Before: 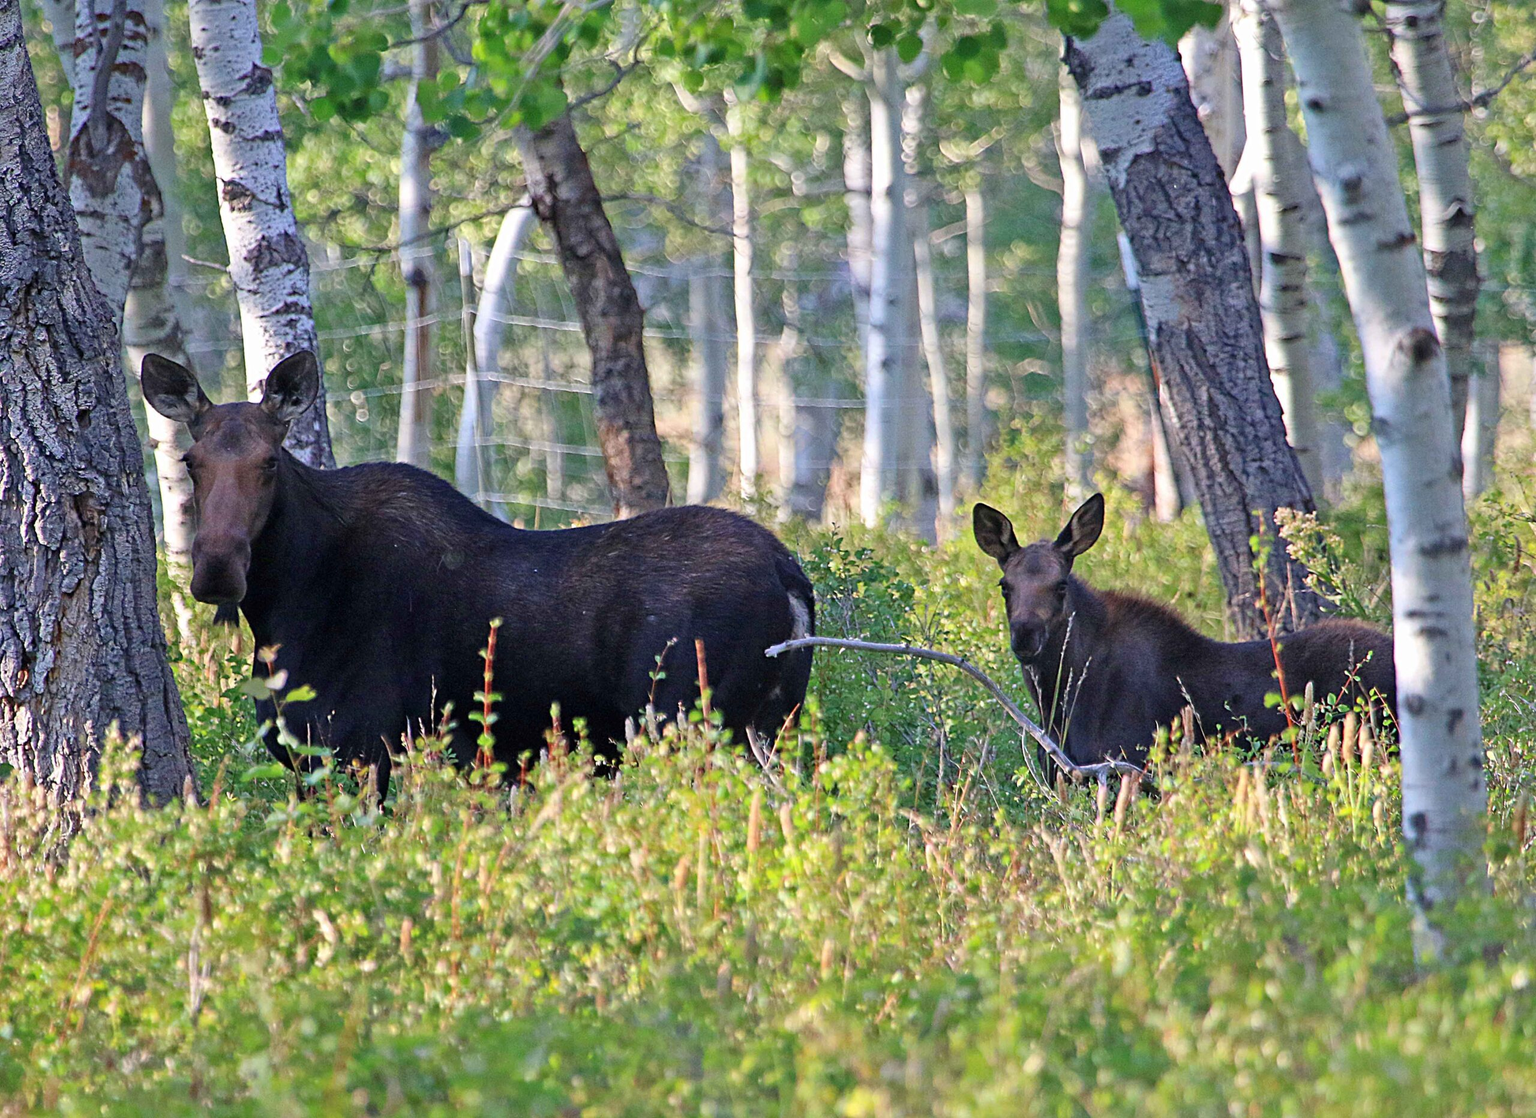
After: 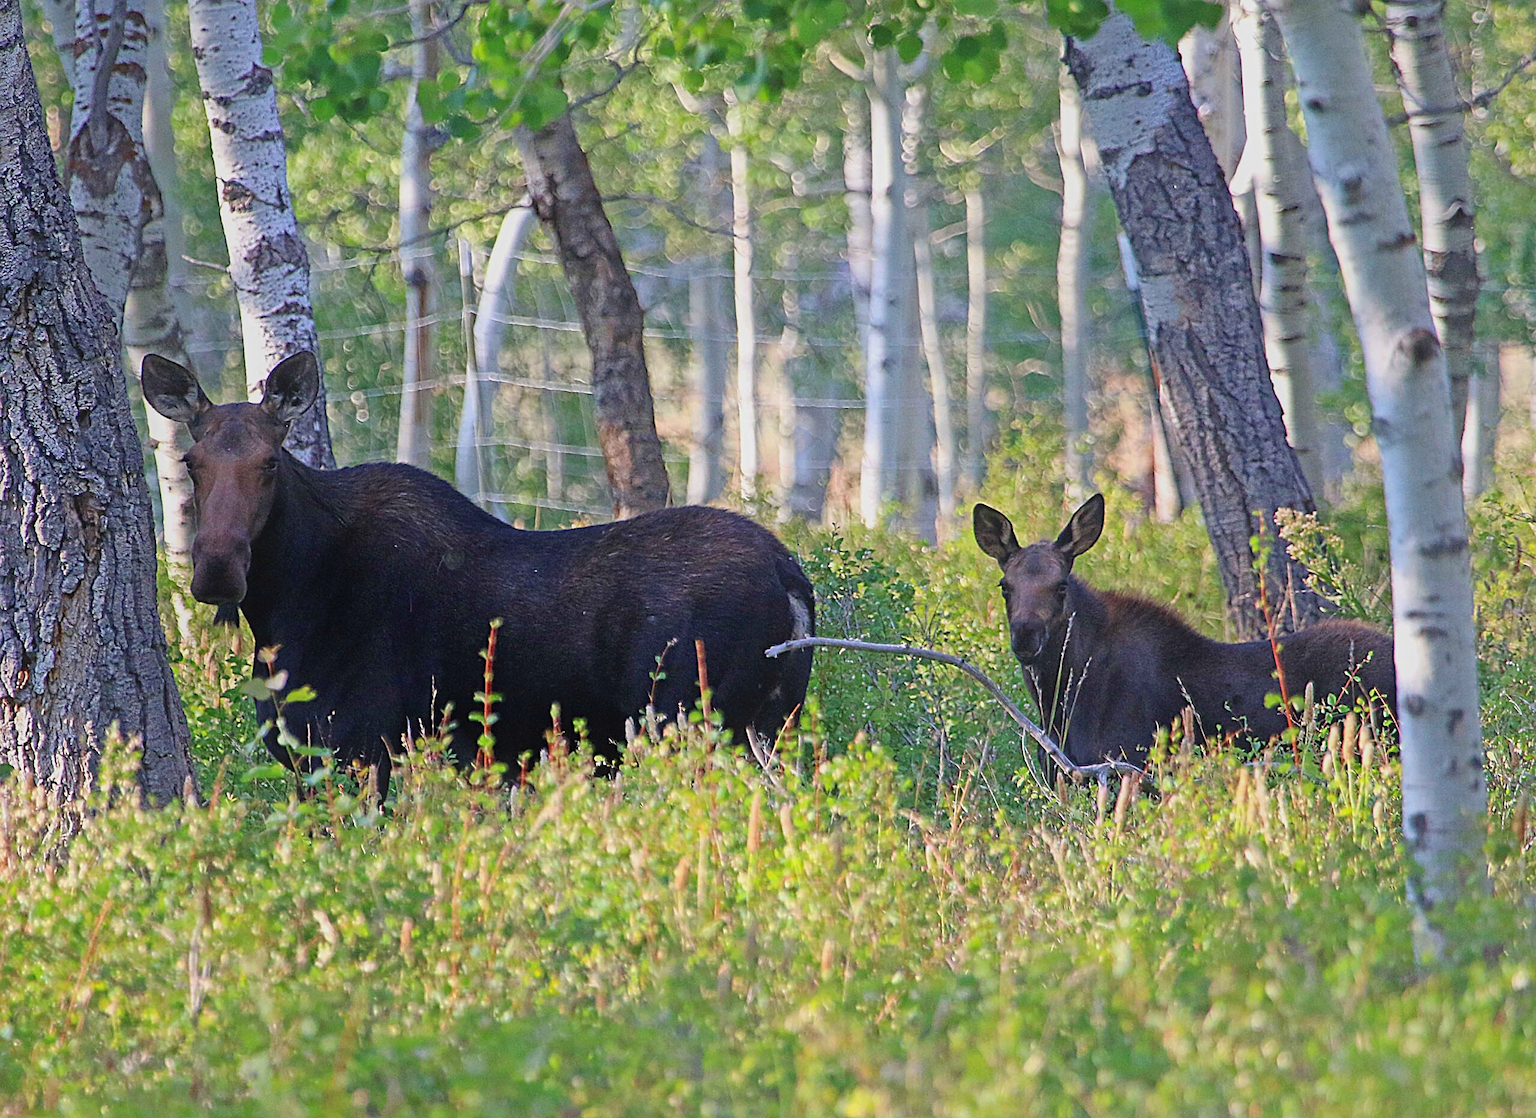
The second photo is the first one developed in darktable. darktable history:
sharpen: radius 1.828, amount 0.4, threshold 1.469
contrast equalizer: y [[0.439, 0.44, 0.442, 0.457, 0.493, 0.498], [0.5 ×6], [0.5 ×6], [0 ×6], [0 ×6]]
